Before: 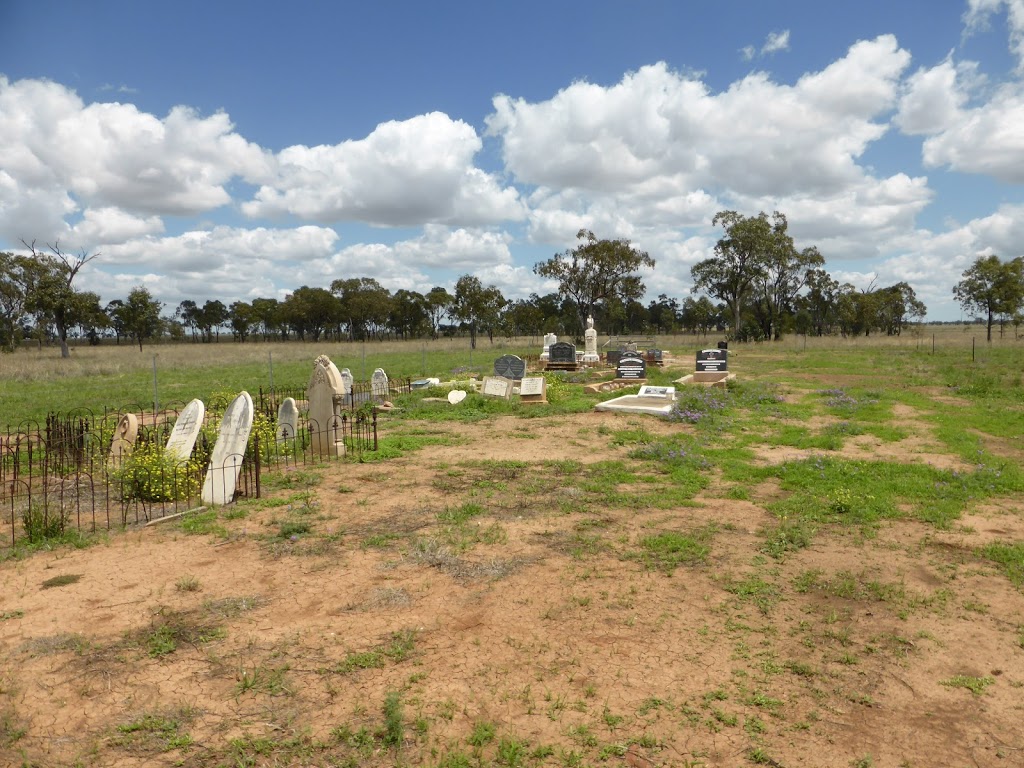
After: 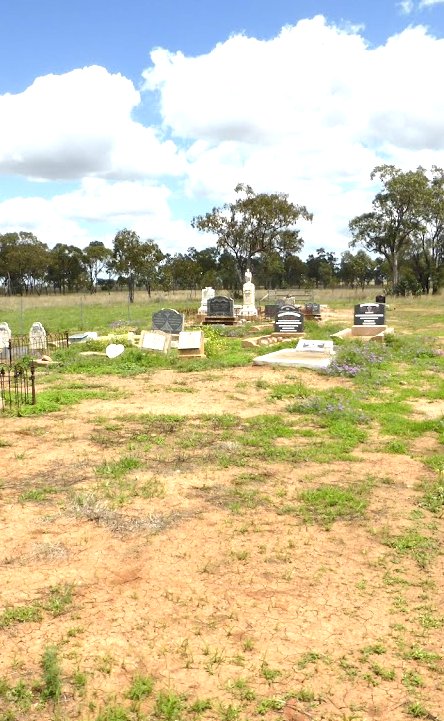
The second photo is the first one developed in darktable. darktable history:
crop: left 33.452%, top 6.025%, right 23.155%
exposure: exposure 1 EV, compensate highlight preservation false
